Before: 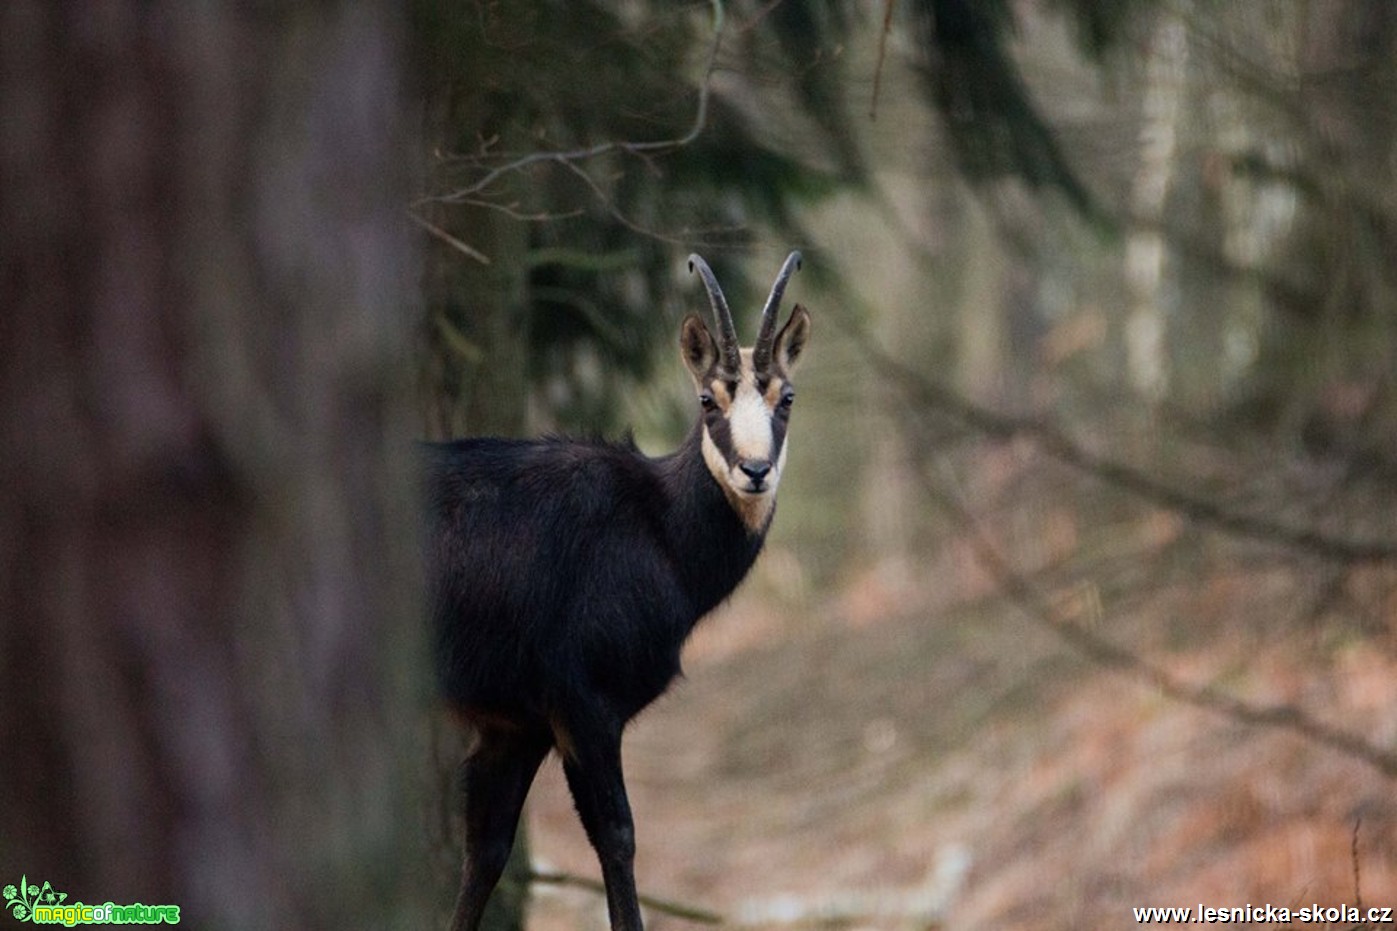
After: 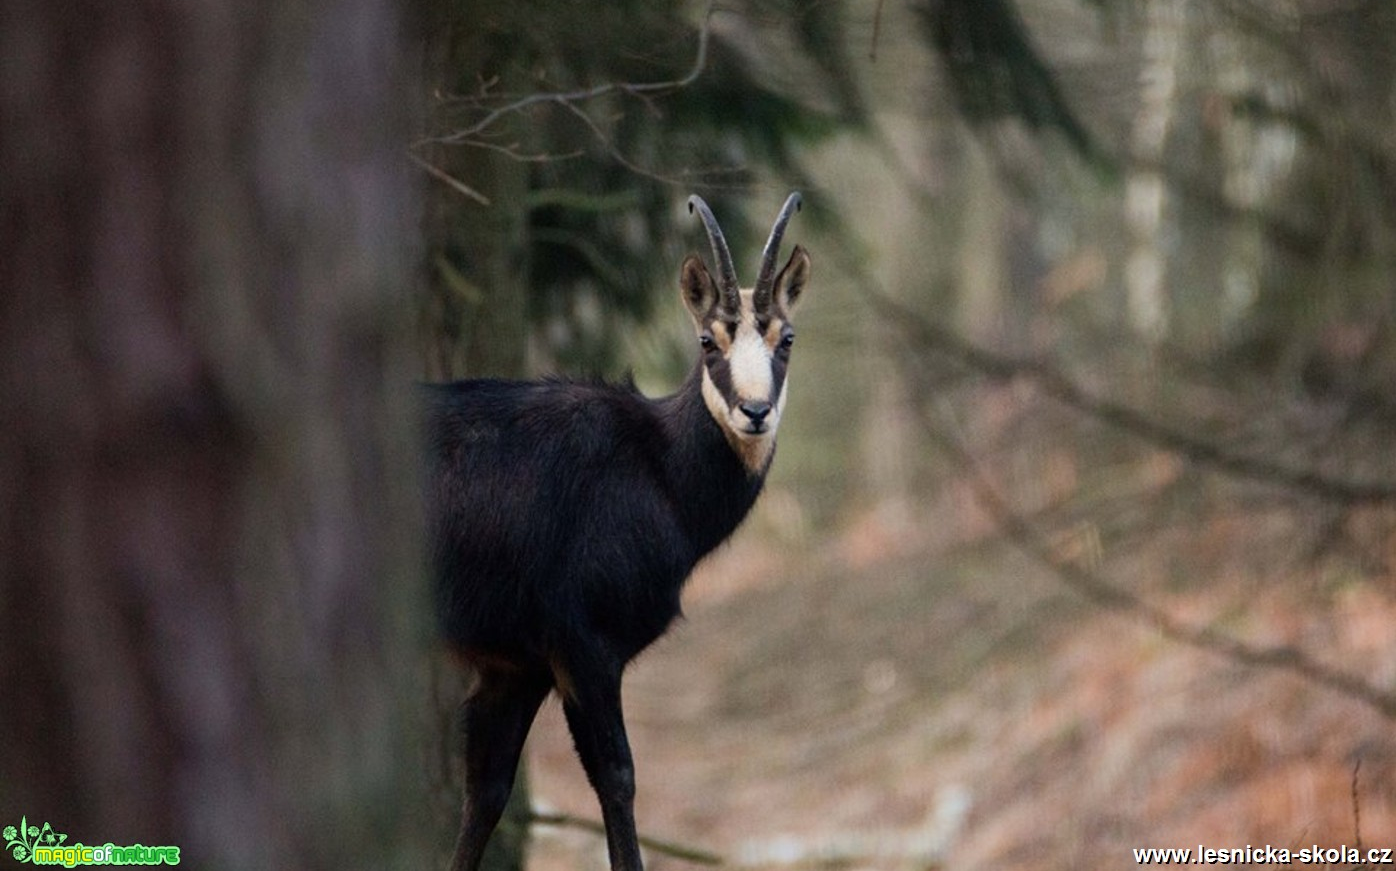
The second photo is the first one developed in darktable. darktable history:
crop and rotate: top 6.401%
